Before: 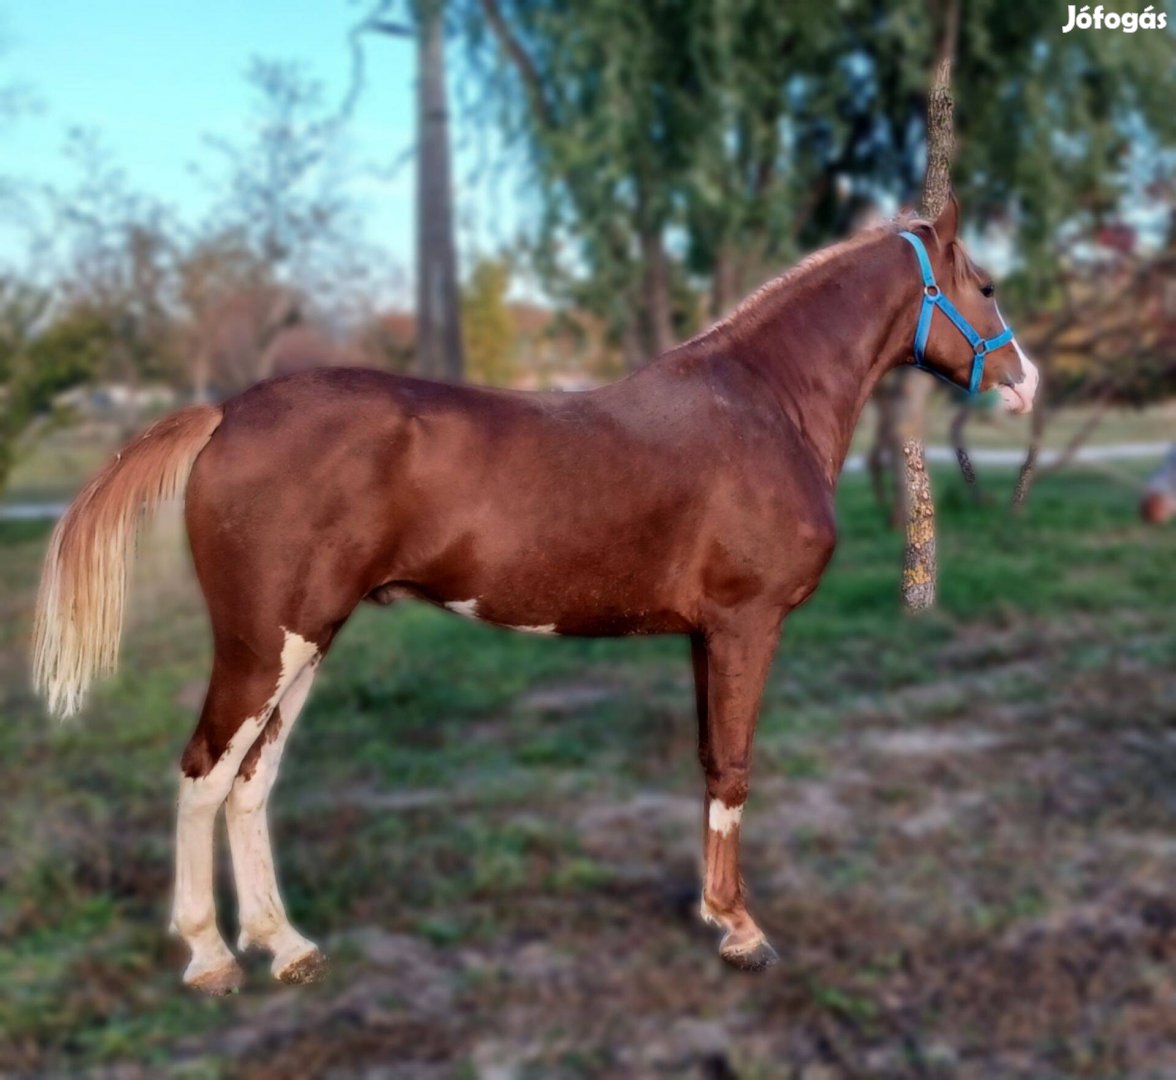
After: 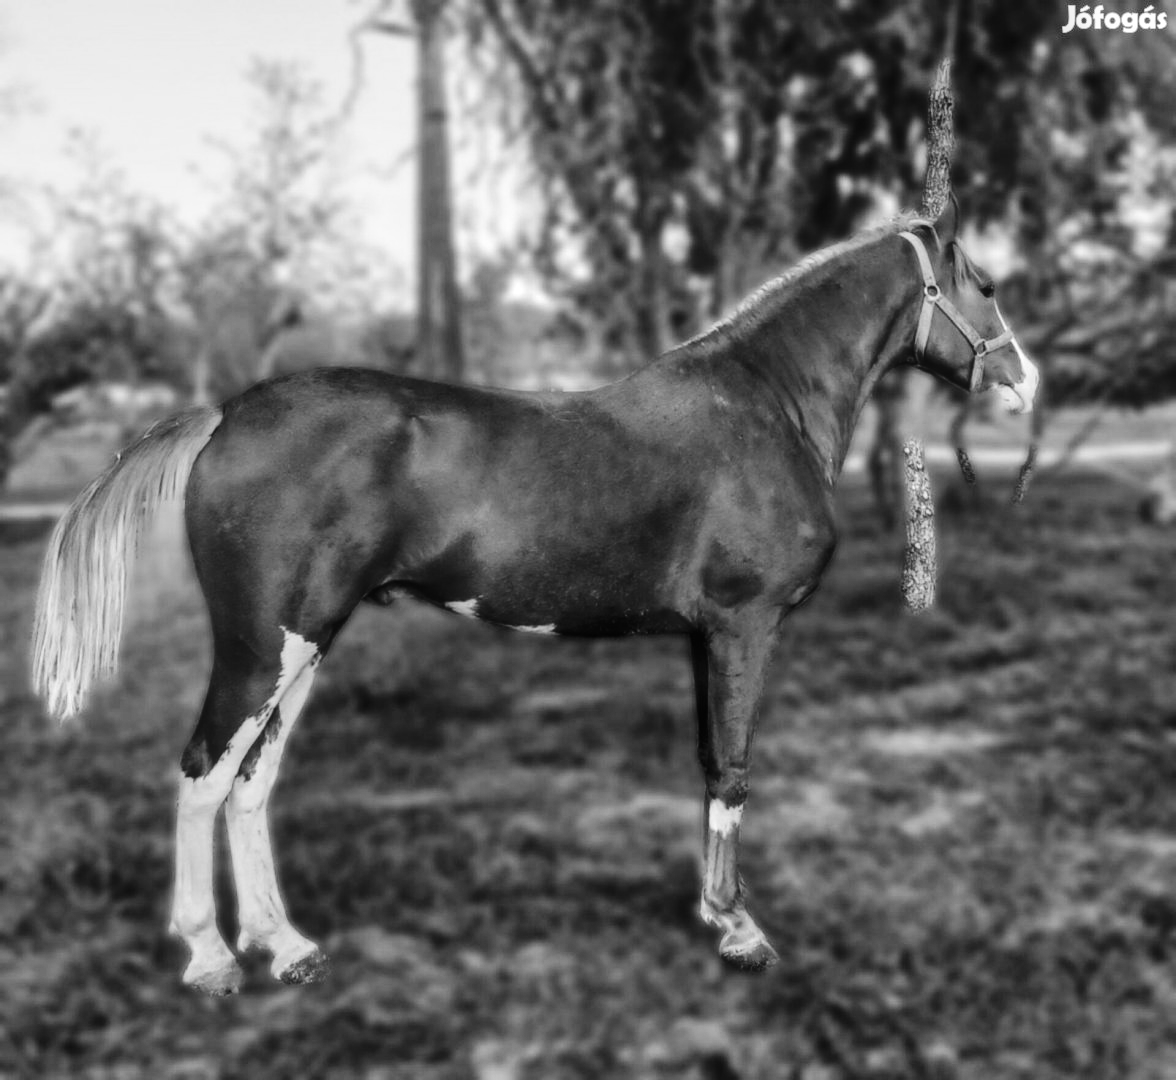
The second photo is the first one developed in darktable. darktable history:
exposure: black level correction -0.014, exposure -0.196 EV, compensate highlight preservation false
local contrast: detail 130%
color calibration: output gray [0.31, 0.36, 0.33, 0], illuminant same as pipeline (D50), adaptation XYZ, x 0.346, y 0.357, temperature 5012.31 K
base curve: curves: ch0 [(0, 0) (0.036, 0.025) (0.121, 0.166) (0.206, 0.329) (0.605, 0.79) (1, 1)], preserve colors none
